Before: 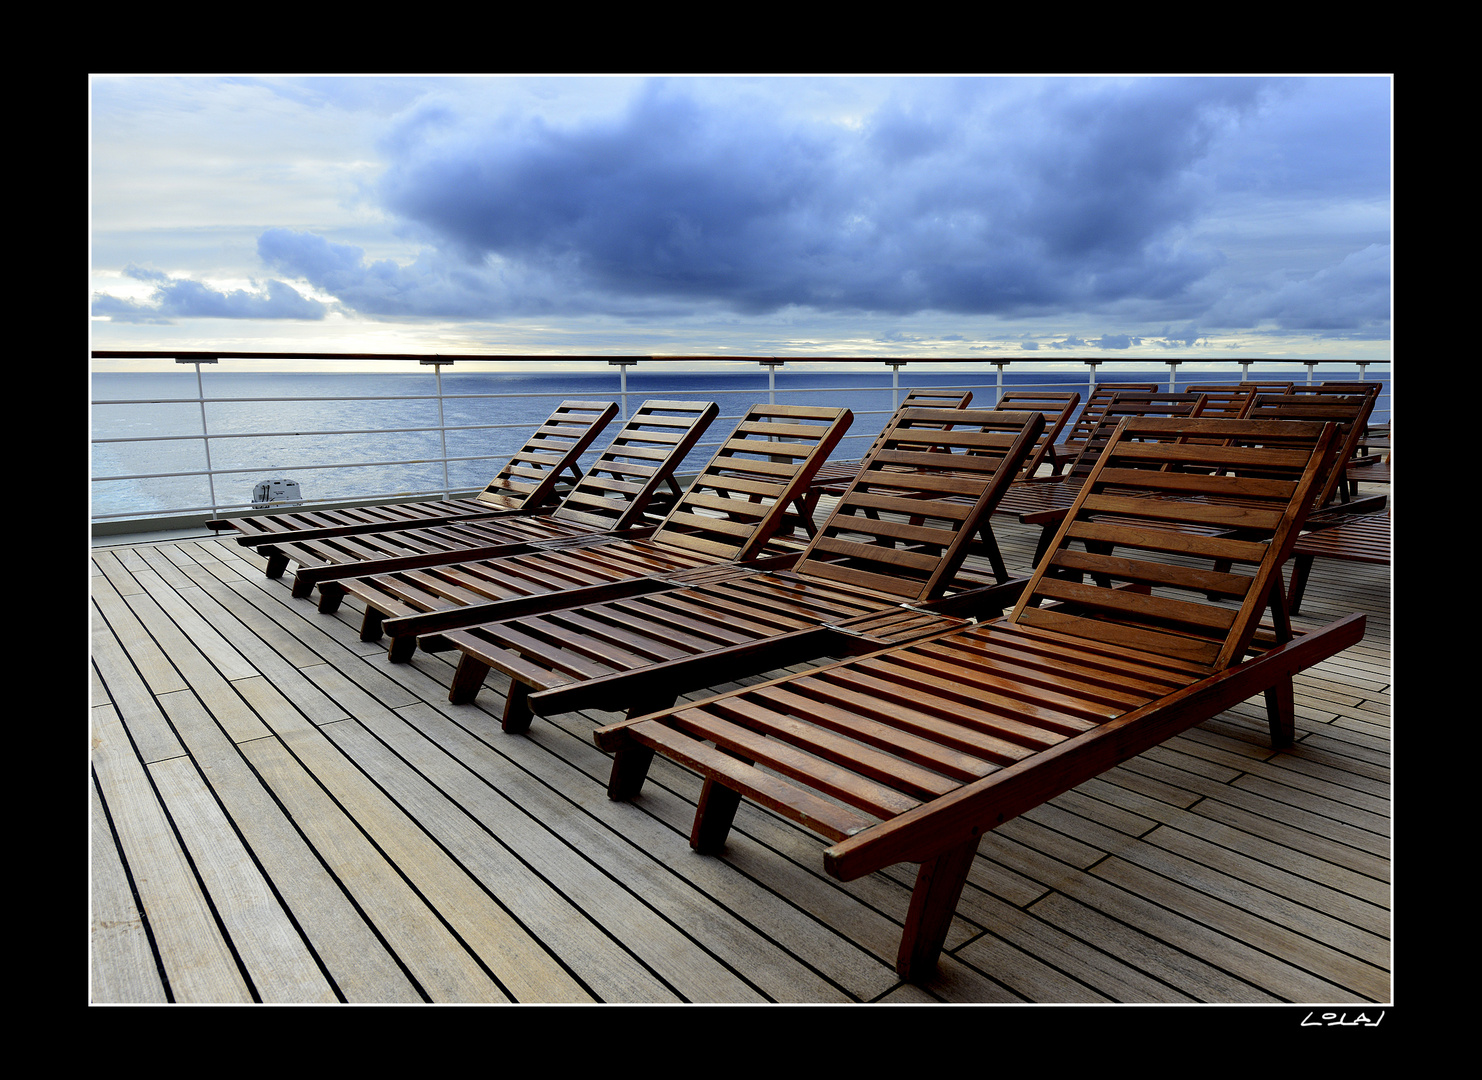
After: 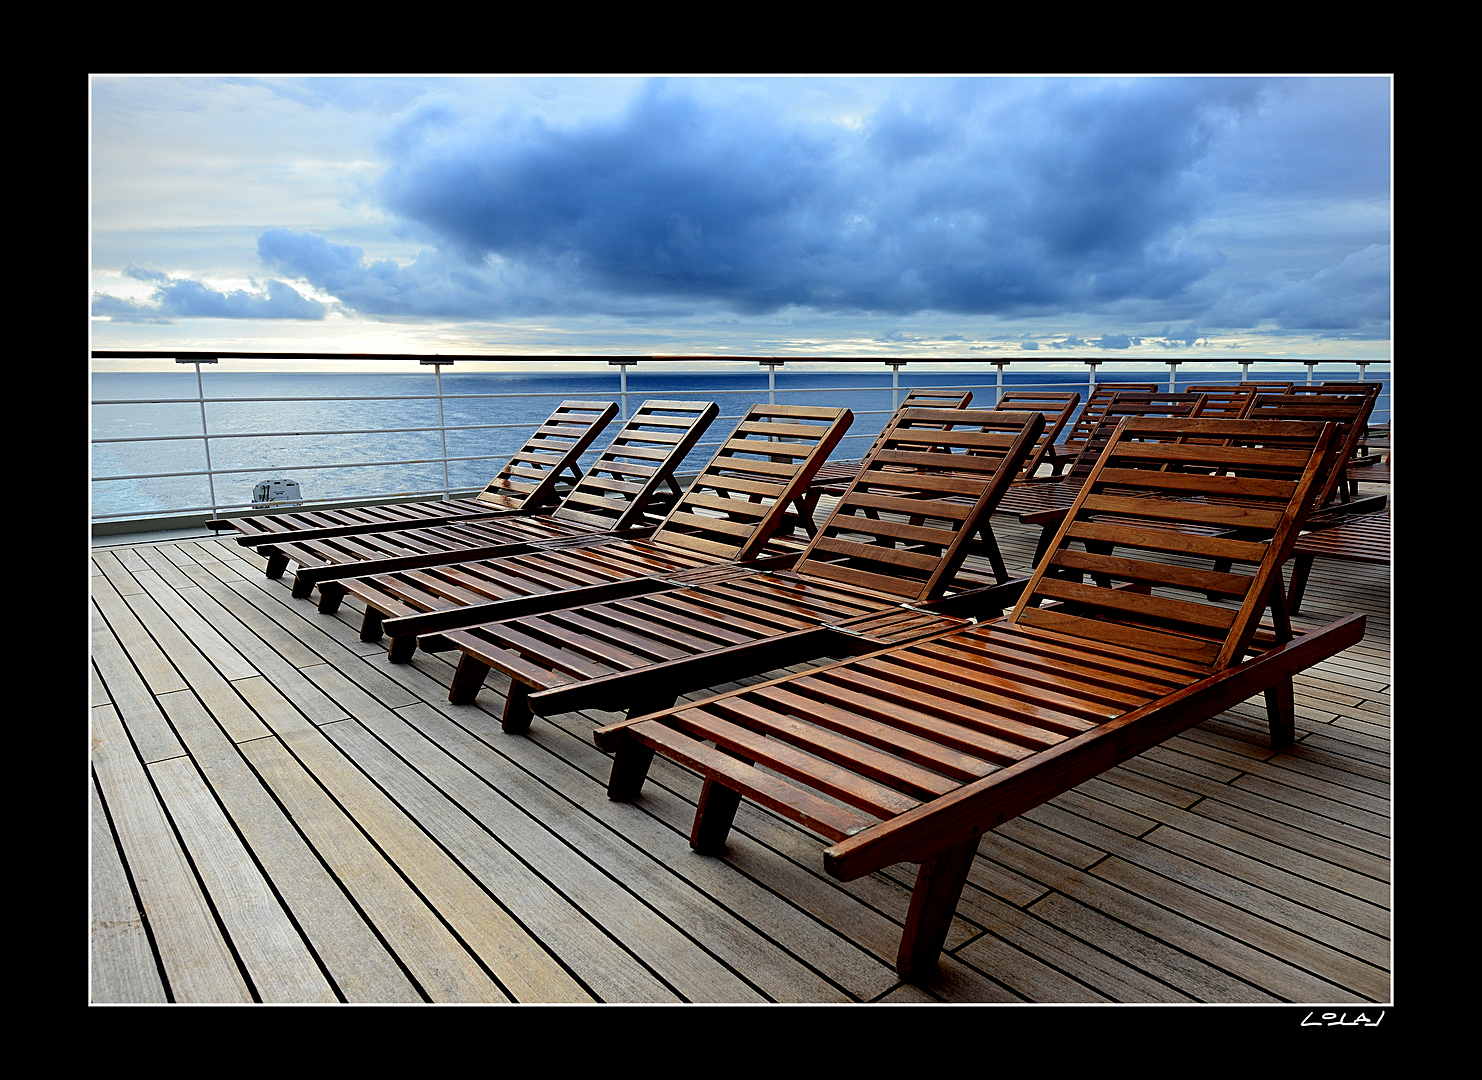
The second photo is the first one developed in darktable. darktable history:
sharpen: on, module defaults
vignetting: fall-off radius 60.99%
